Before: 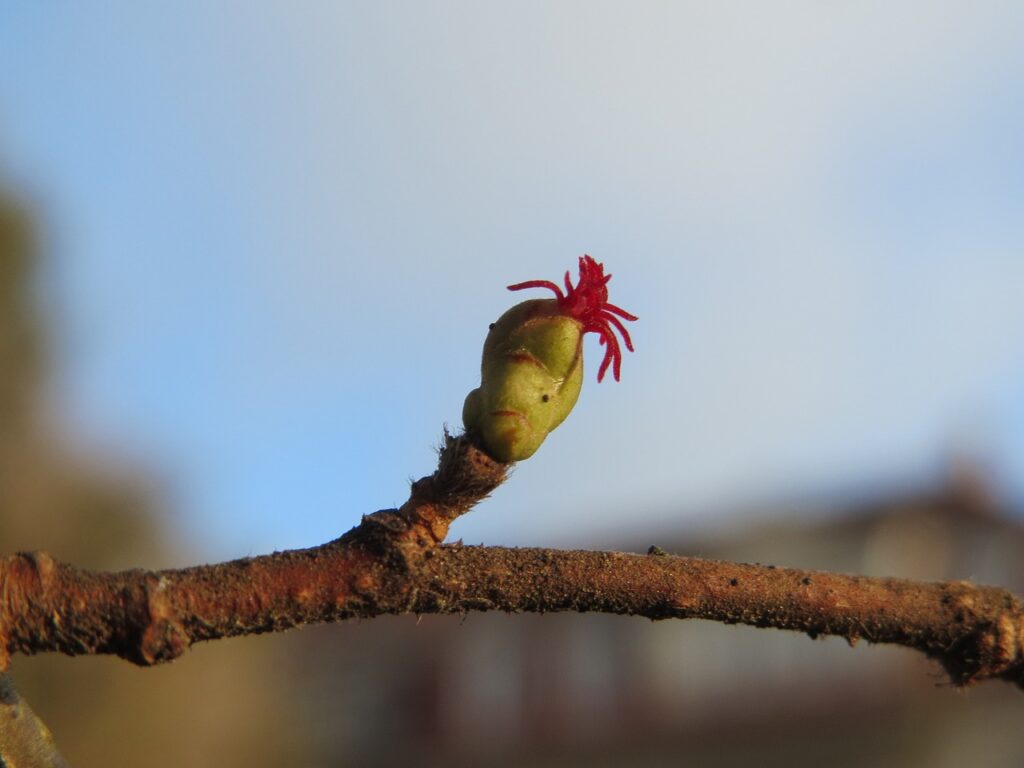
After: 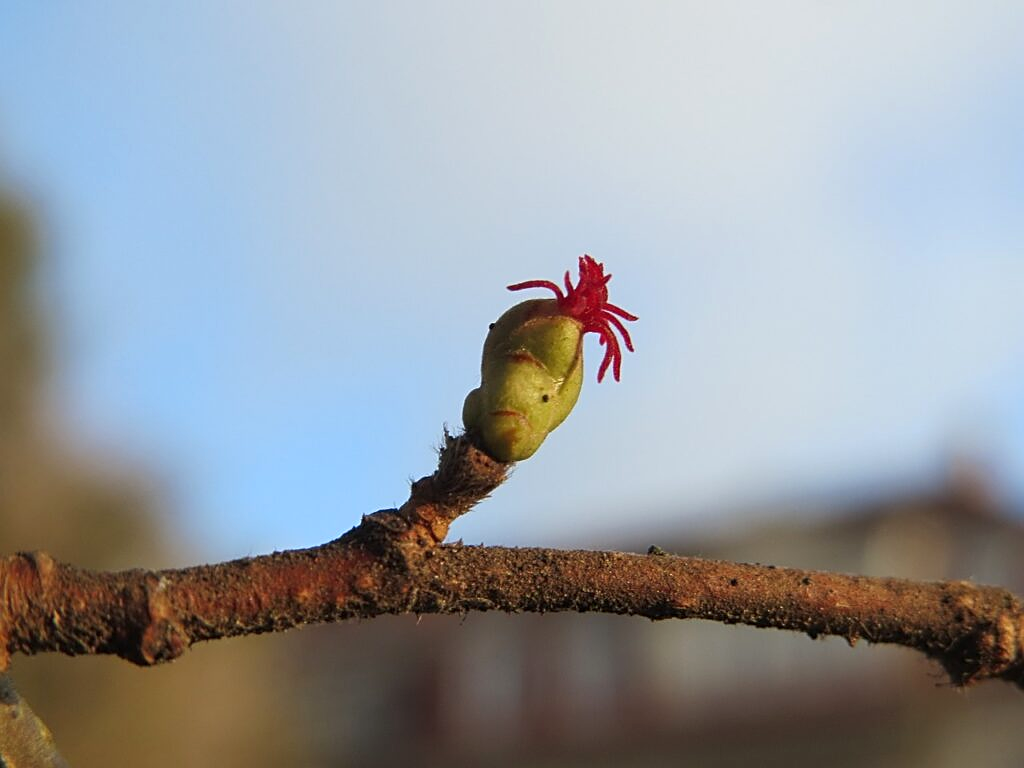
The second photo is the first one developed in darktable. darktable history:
exposure: exposure 0.178 EV, compensate exposure bias true, compensate highlight preservation false
sharpen: on, module defaults
